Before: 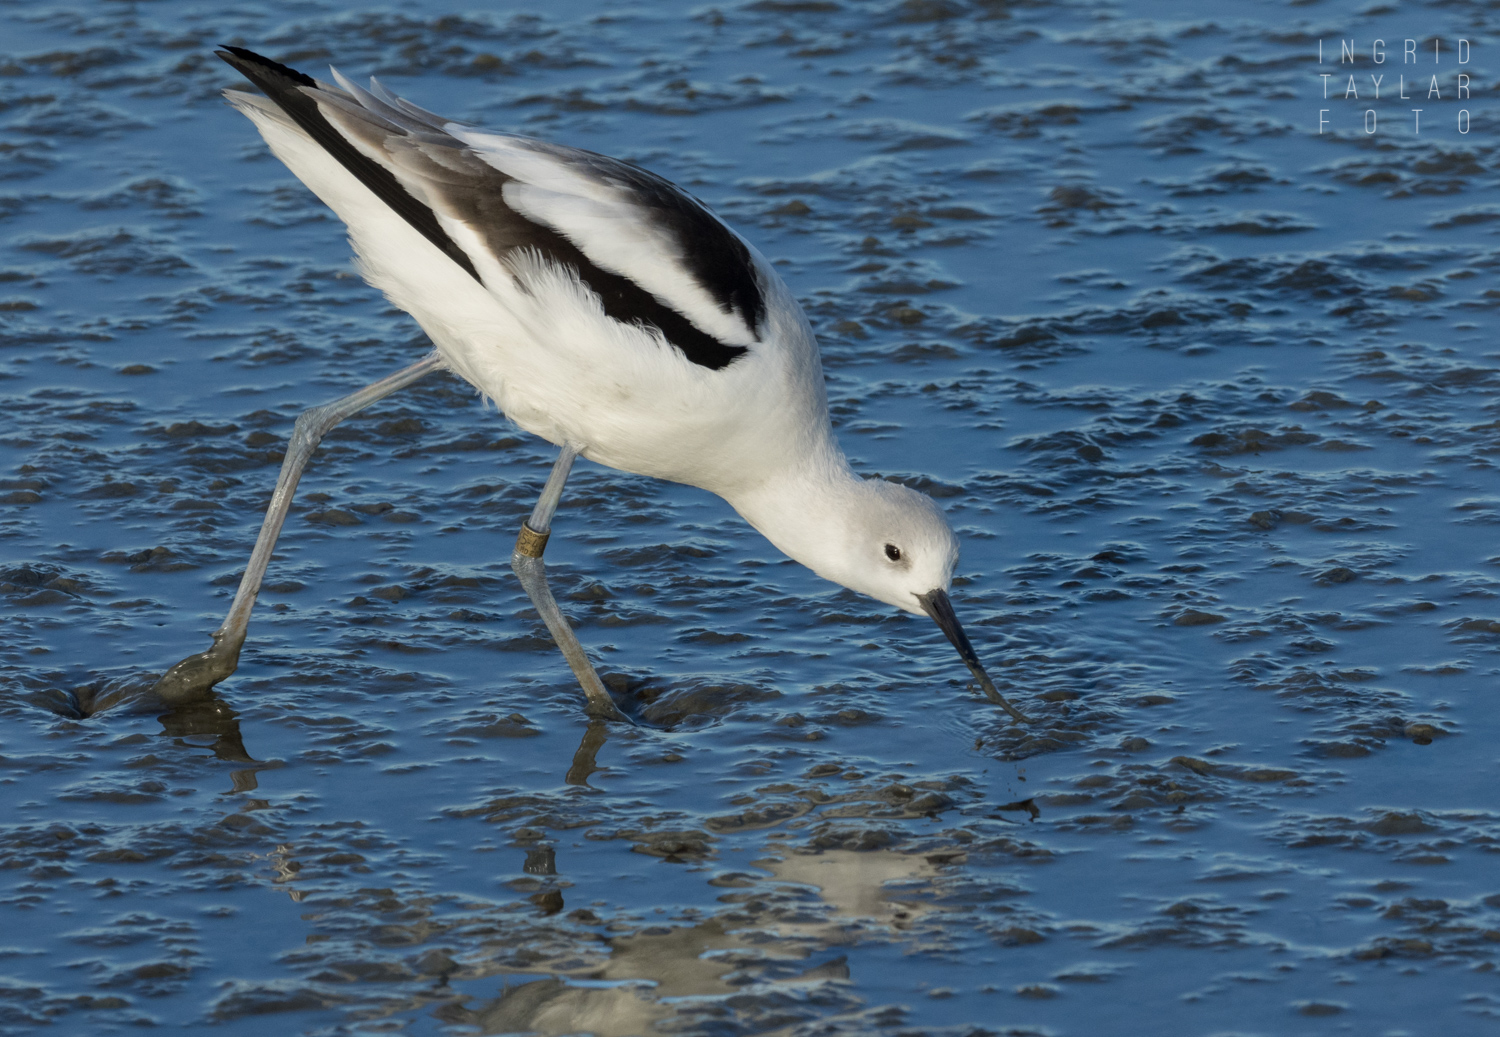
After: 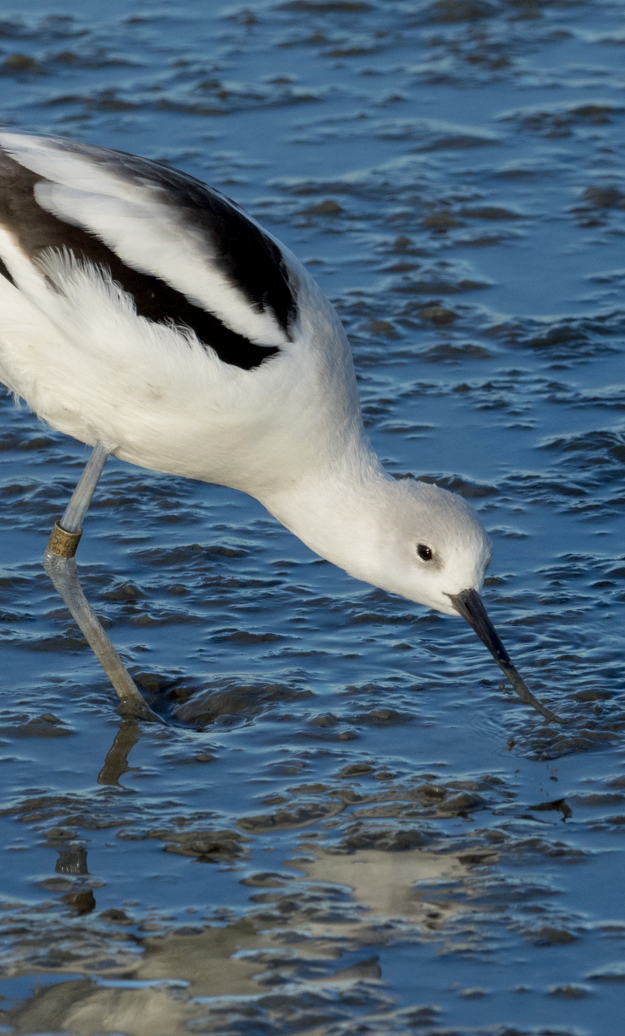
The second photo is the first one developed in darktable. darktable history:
exposure: black level correction 0.004, exposure 0.014 EV, compensate highlight preservation false
crop: left 31.229%, right 27.105%
